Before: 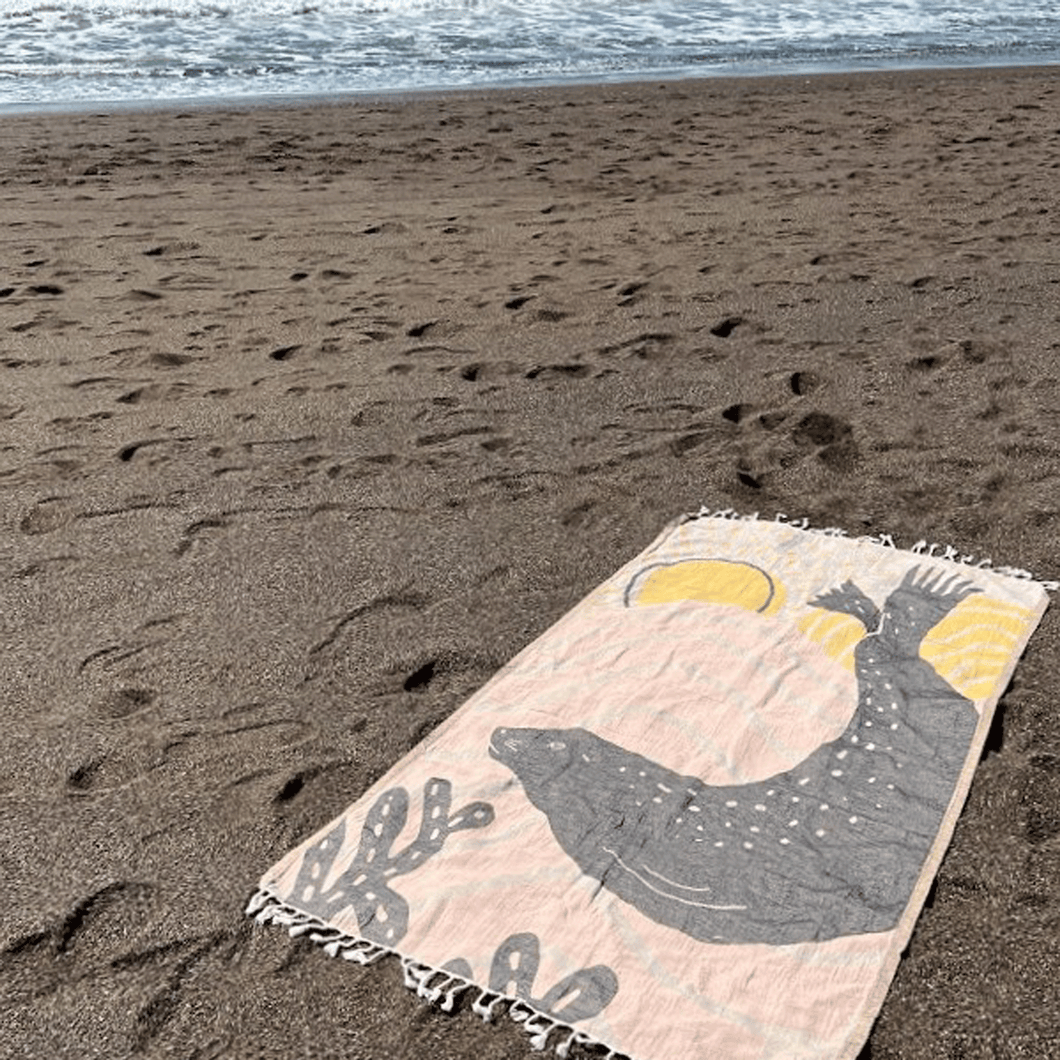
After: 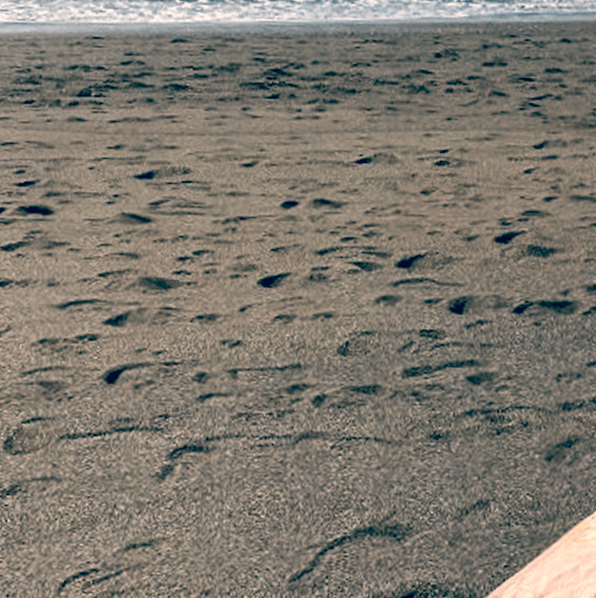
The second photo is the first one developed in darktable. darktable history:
crop and rotate: left 3.047%, top 7.509%, right 42.236%, bottom 37.598%
rotate and perspective: rotation 1.72°, automatic cropping off
color balance: lift [1.006, 0.985, 1.002, 1.015], gamma [1, 0.953, 1.008, 1.047], gain [1.076, 1.13, 1.004, 0.87]
exposure: black level correction 0.01, exposure 0.011 EV, compensate highlight preservation false
